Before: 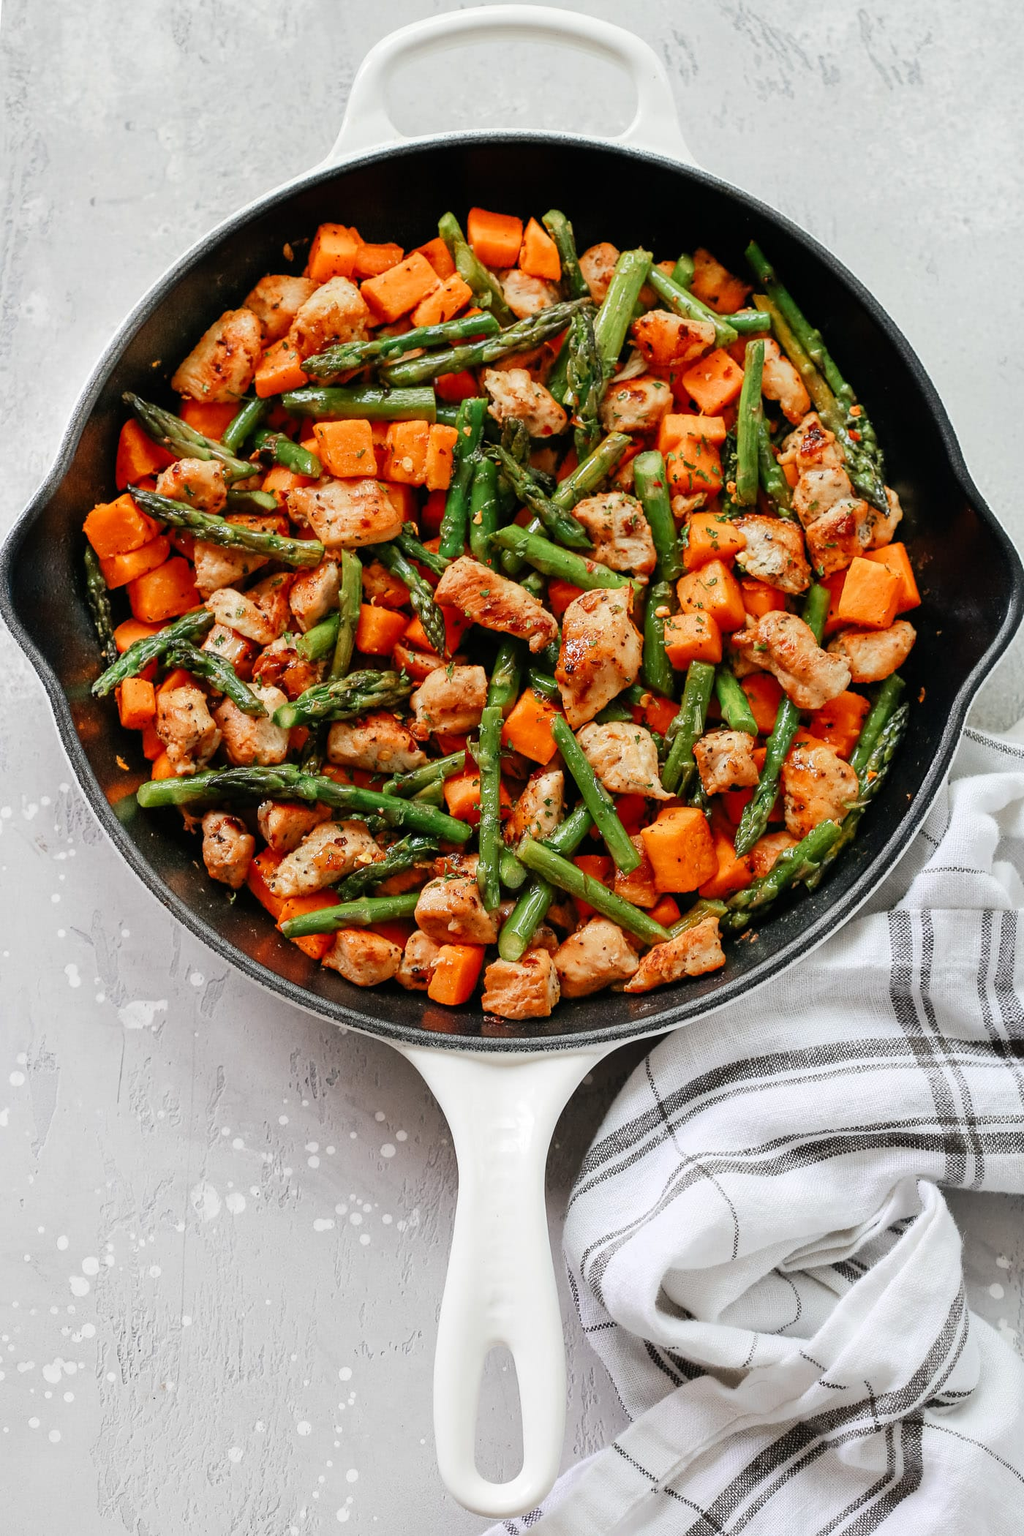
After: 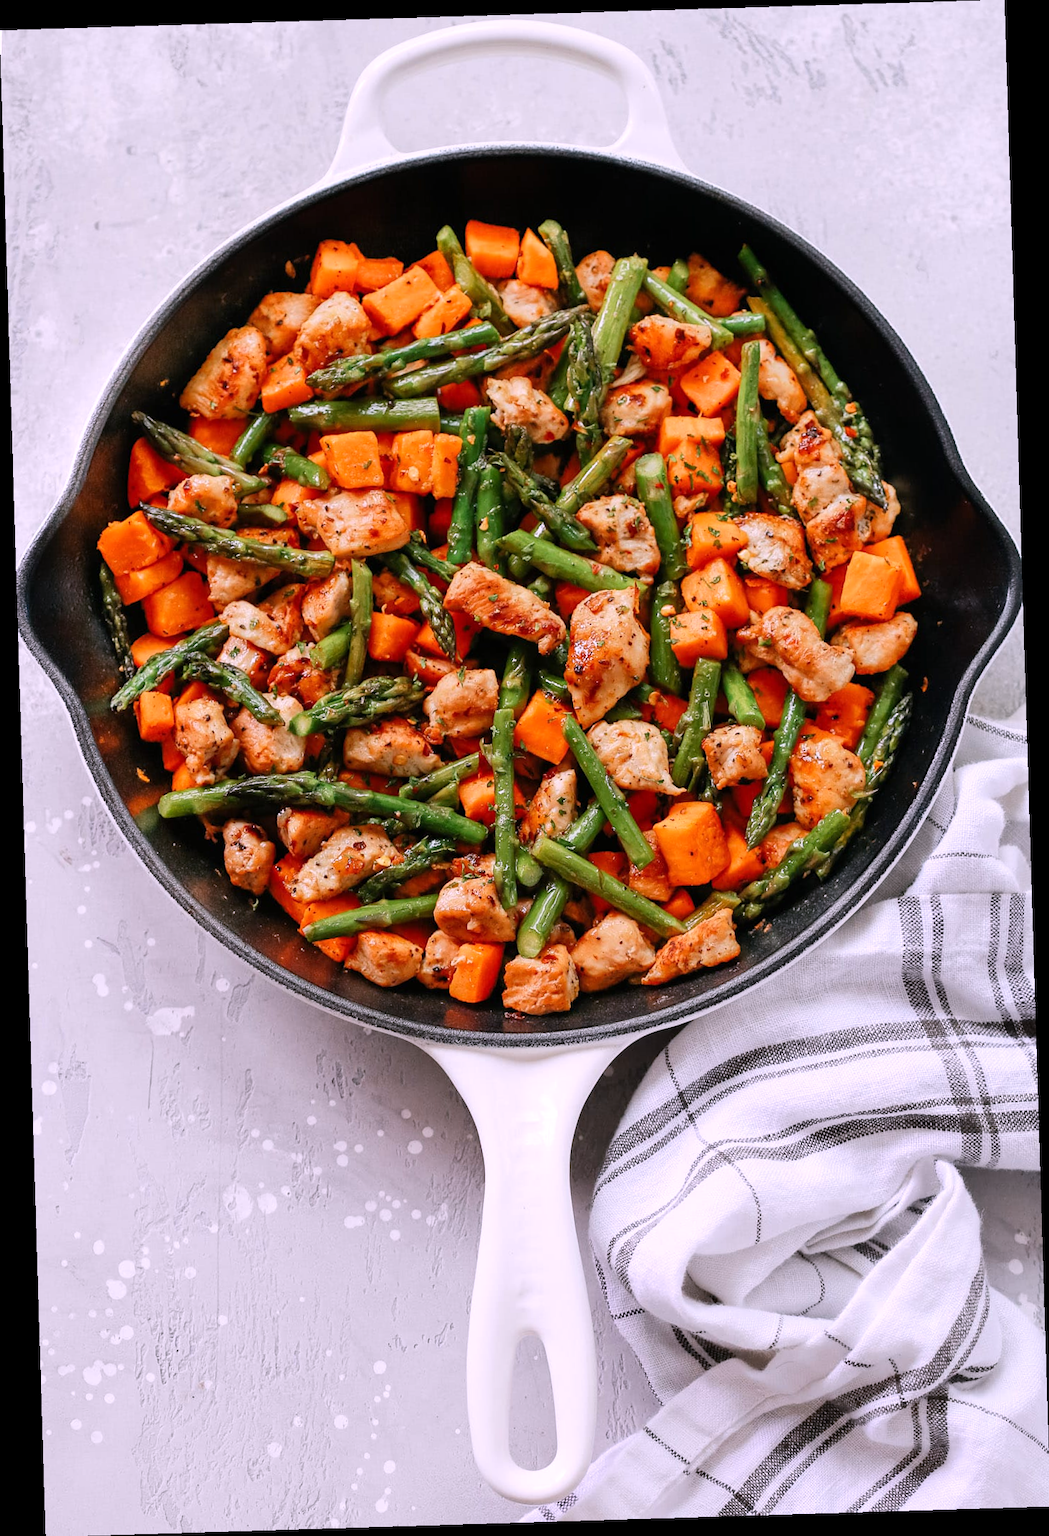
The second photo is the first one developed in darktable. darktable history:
rotate and perspective: rotation -1.75°, automatic cropping off
white balance: red 1.066, blue 1.119
